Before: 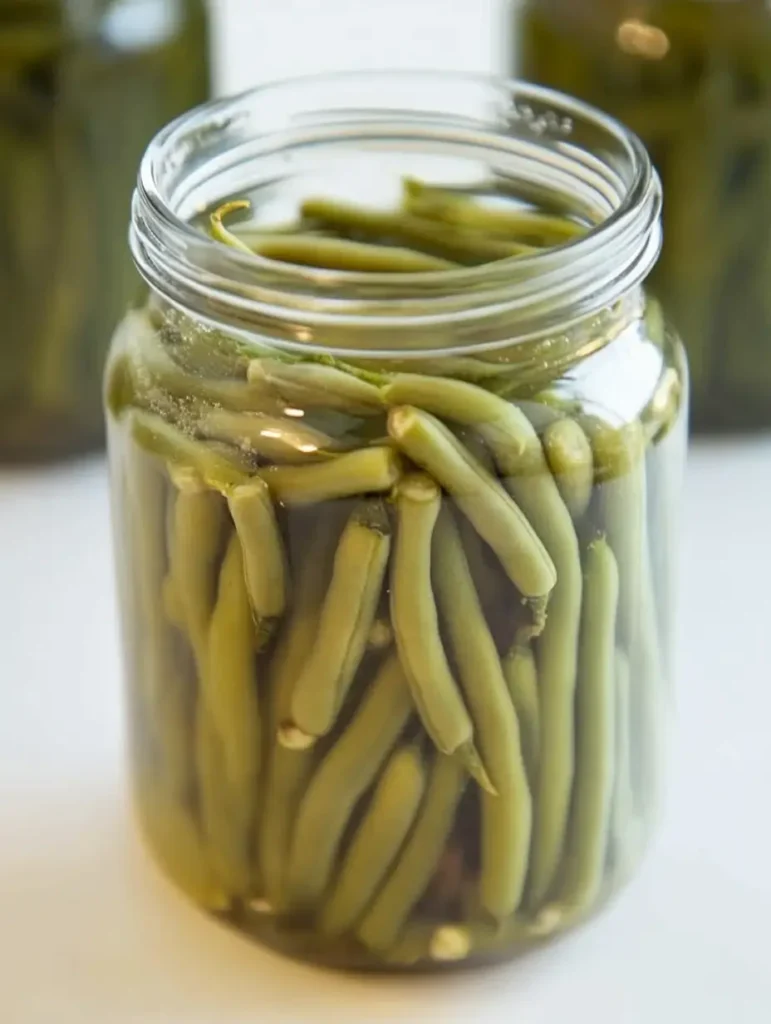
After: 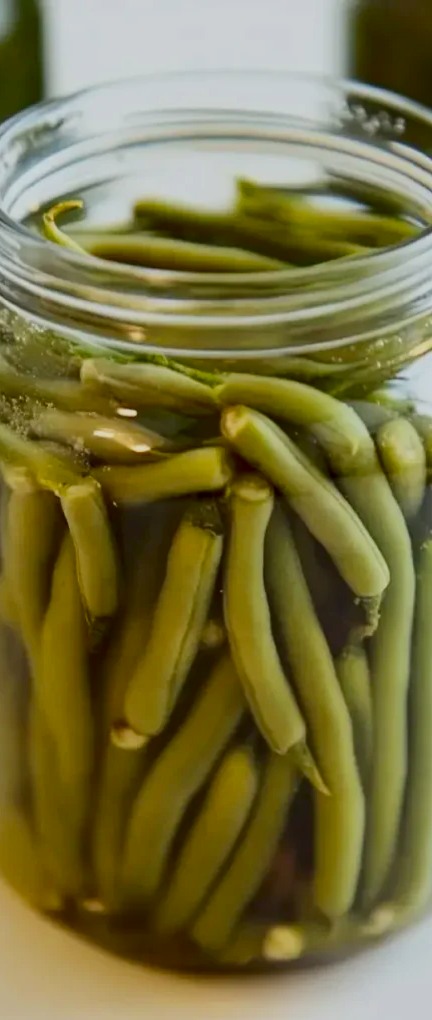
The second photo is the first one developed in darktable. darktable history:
filmic rgb: middle gray luminance 18.42%, black relative exposure -10.5 EV, white relative exposure 3.4 EV, threshold 6 EV, target black luminance 0%, hardness 6.03, latitude 99%, contrast 0.847, shadows ↔ highlights balance 0.505%, add noise in highlights 0, preserve chrominance max RGB, color science v3 (2019), use custom middle-gray values true, iterations of high-quality reconstruction 0, contrast in highlights soft, enable highlight reconstruction true
crop: left 21.674%, right 22.086%
bloom: size 15%, threshold 97%, strength 7%
contrast brightness saturation: contrast 0.22, brightness -0.19, saturation 0.24
